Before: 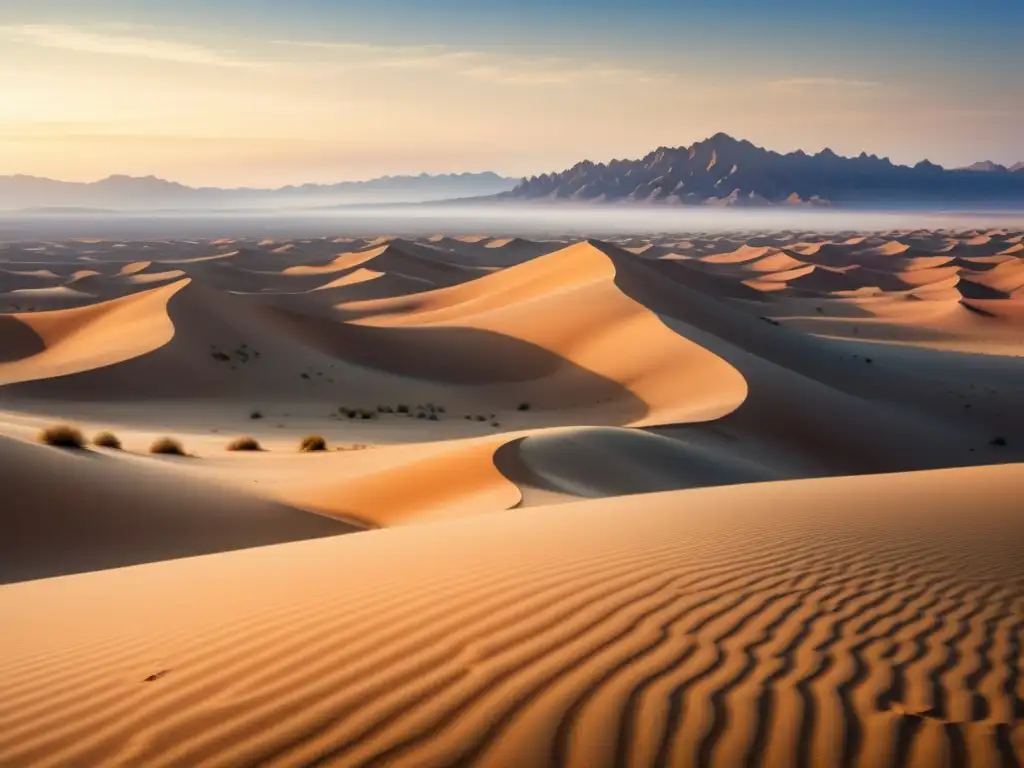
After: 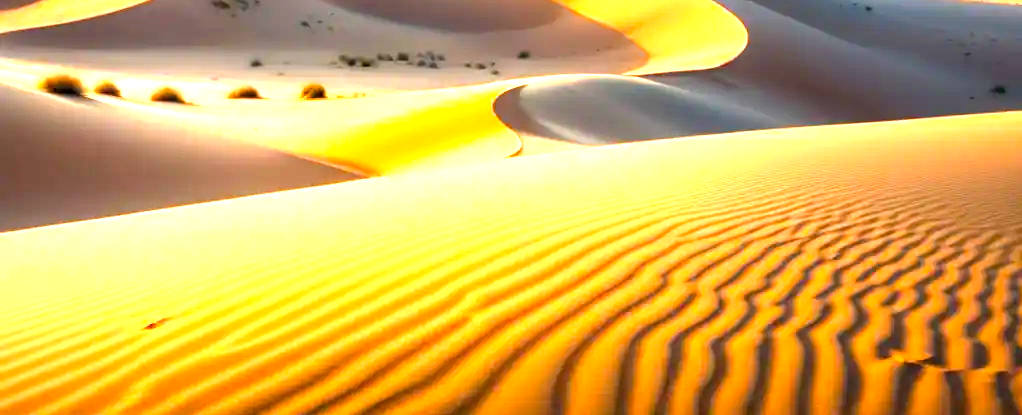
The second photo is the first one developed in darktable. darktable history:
crop and rotate: top 45.907%, right 0.122%
exposure: exposure 2.024 EV, compensate highlight preservation false
color balance rgb: power › hue 313.93°, perceptual saturation grading › global saturation 25.745%, global vibrance 15.437%
